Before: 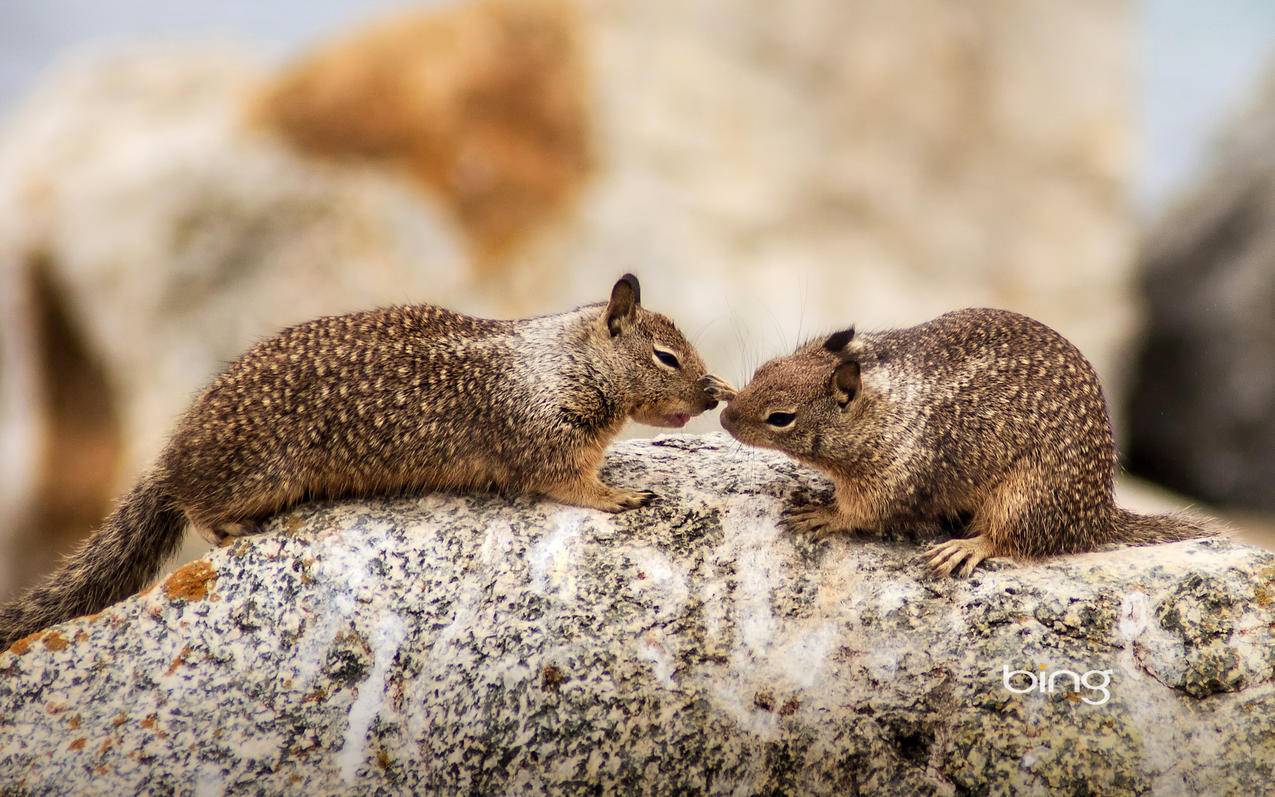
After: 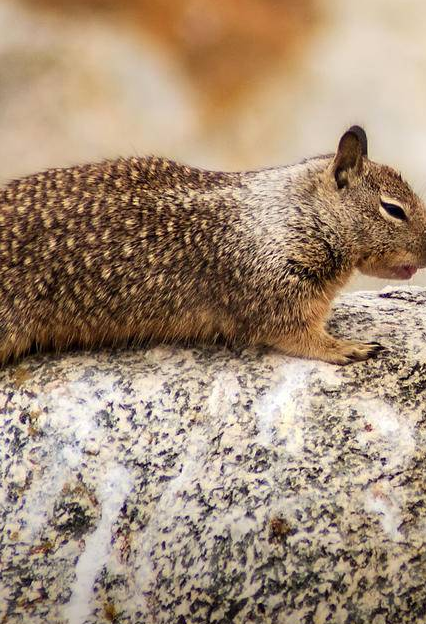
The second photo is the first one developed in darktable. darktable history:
crop and rotate: left 21.488%, top 18.586%, right 45.049%, bottom 3%
color calibration: illuminant same as pipeline (D50), adaptation XYZ, x 0.347, y 0.359, temperature 5021.25 K
